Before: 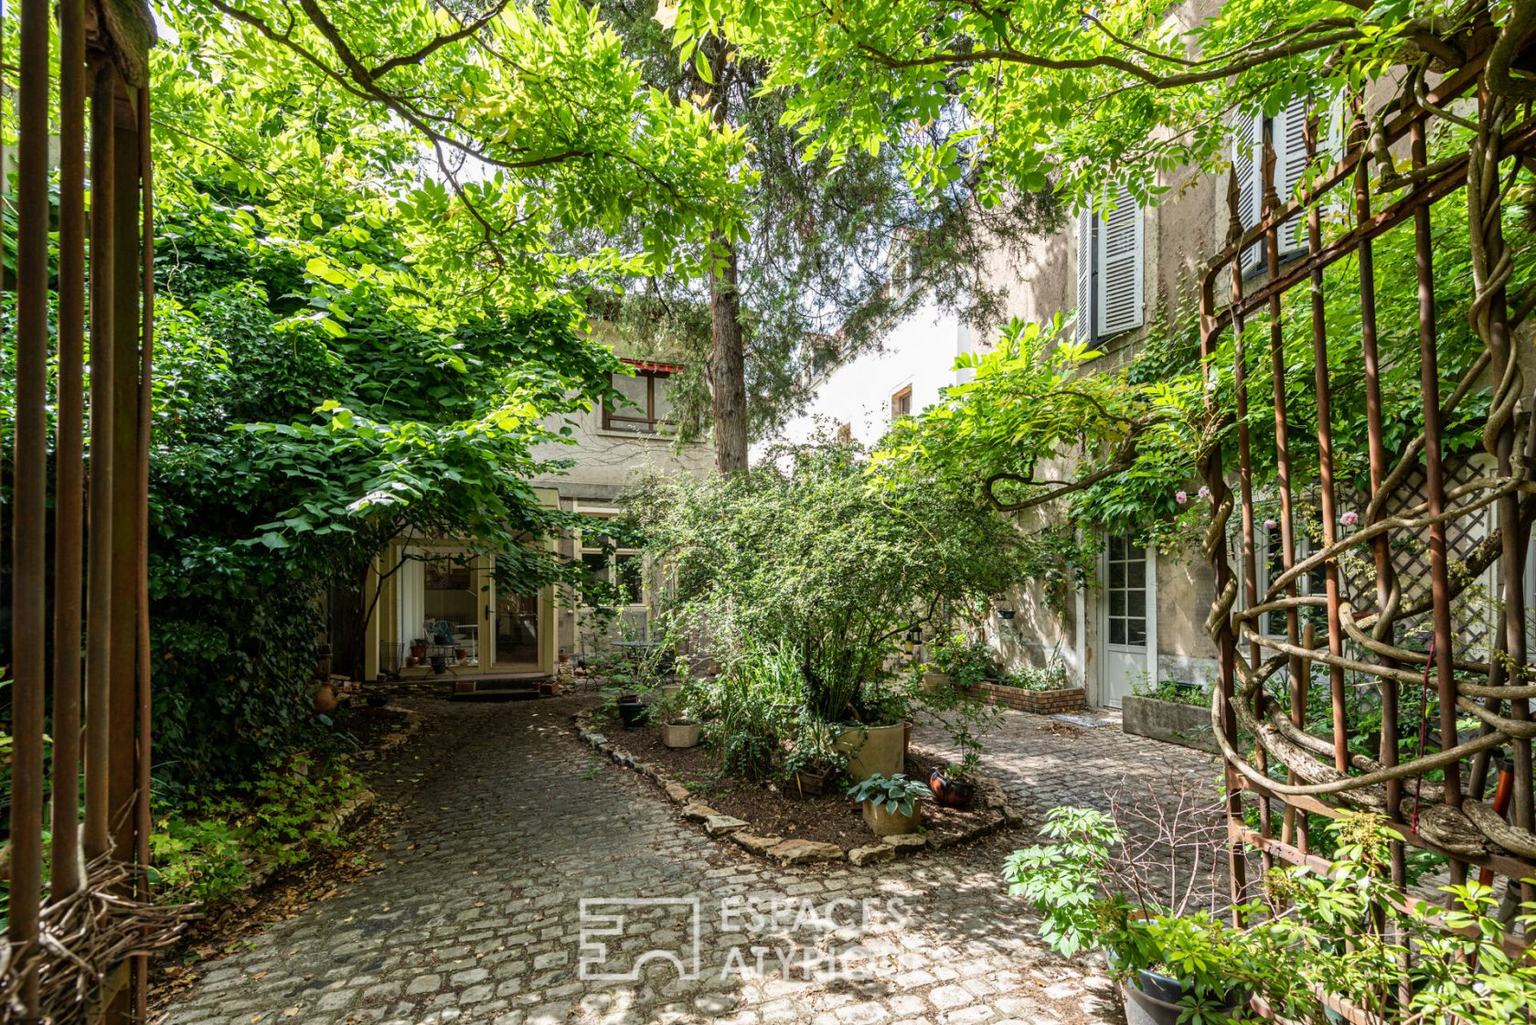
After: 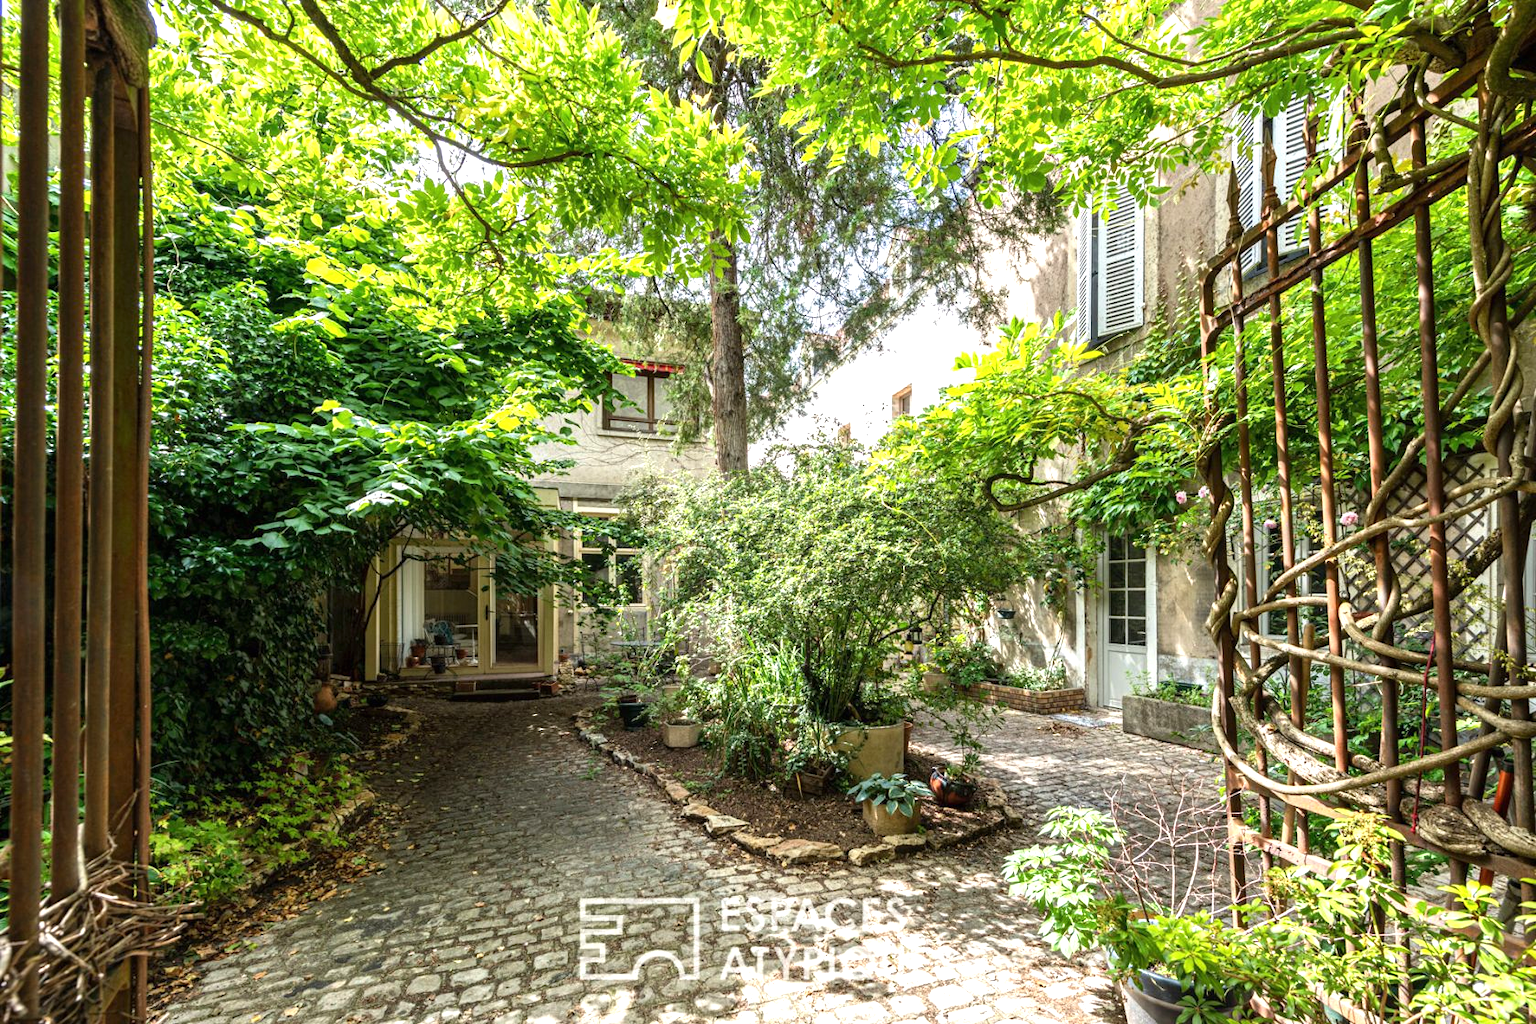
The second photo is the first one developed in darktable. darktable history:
sharpen: radius 2.855, amount 0.865, threshold 47.143
color calibration: illuminant same as pipeline (D50), adaptation none (bypass), x 0.333, y 0.335, temperature 5022.19 K, saturation algorithm version 1 (2020)
exposure: black level correction 0, exposure 0.696 EV, compensate highlight preservation false
